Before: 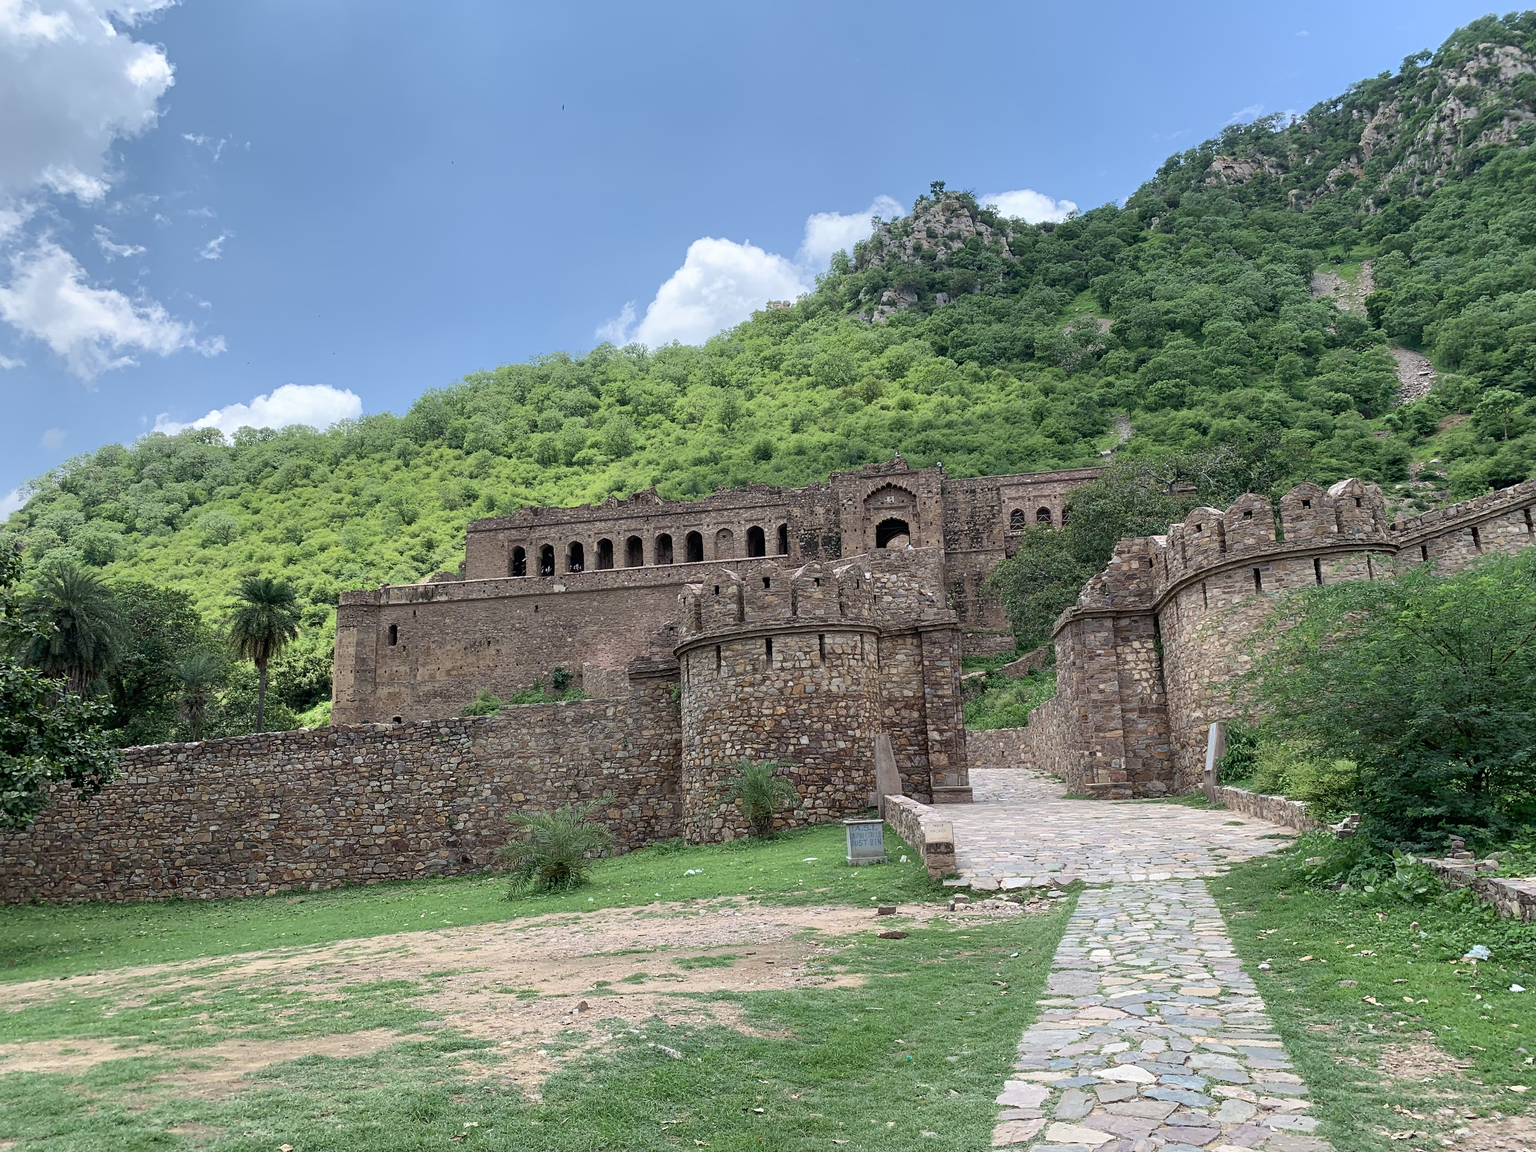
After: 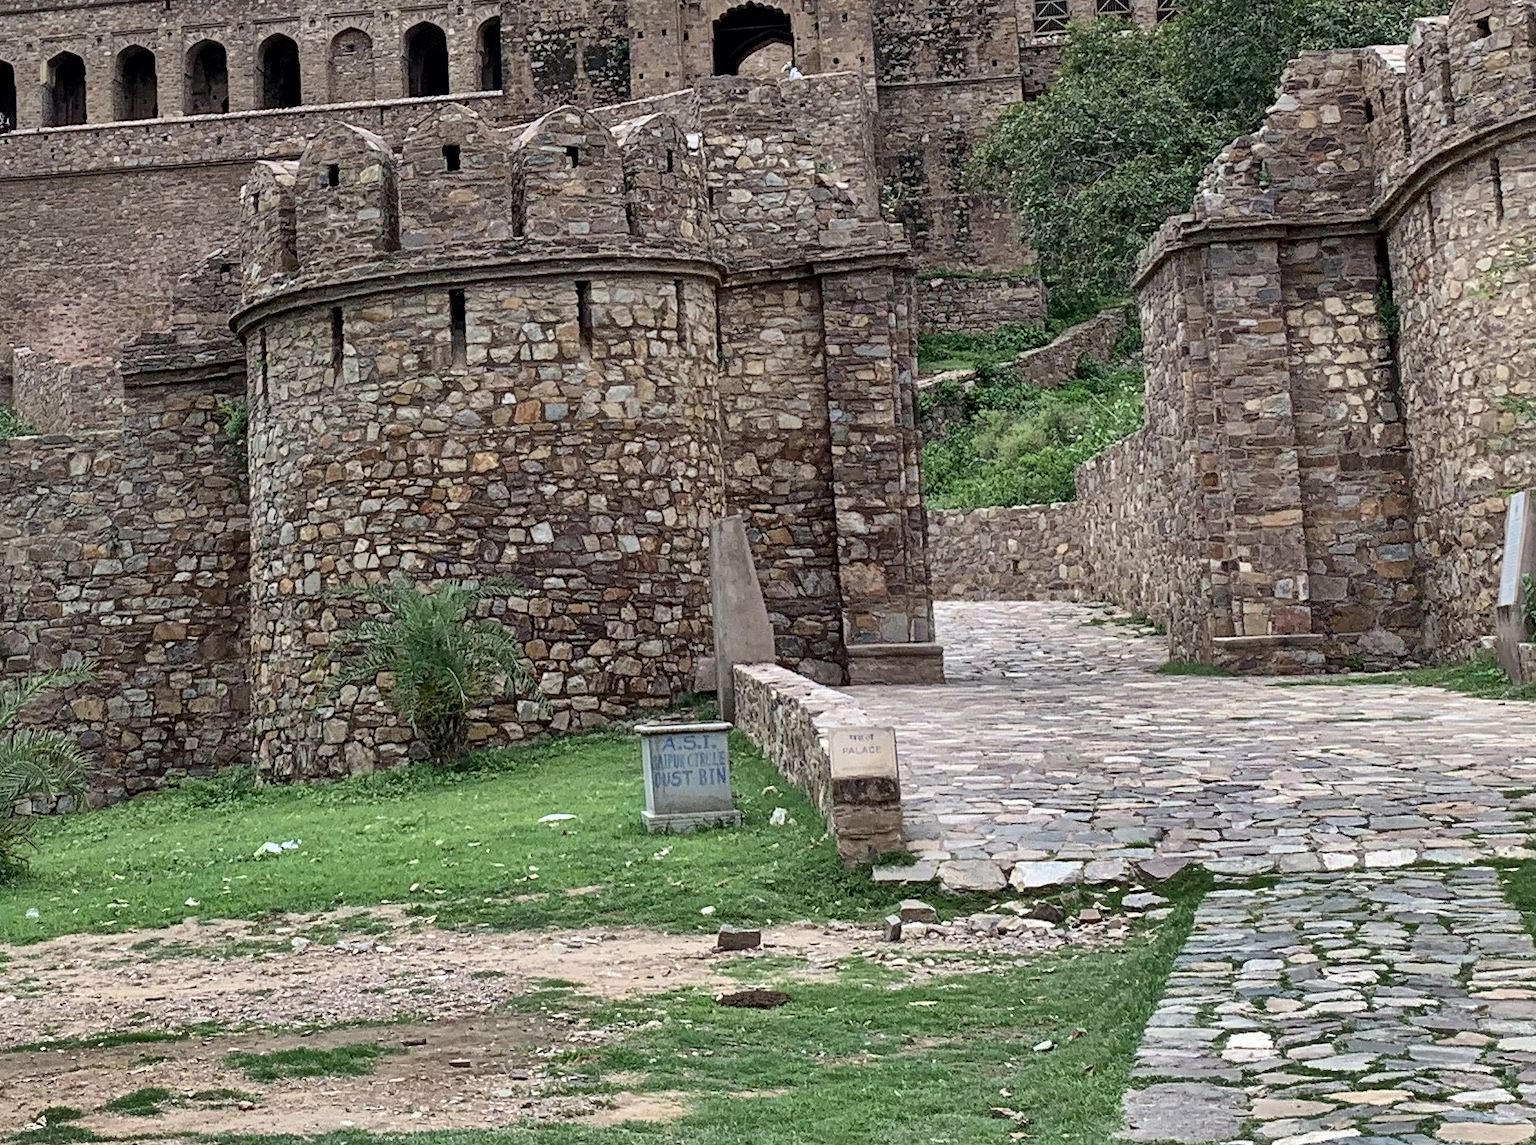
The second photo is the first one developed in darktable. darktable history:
crop: left 37.58%, top 44.844%, right 20.505%, bottom 13.476%
shadows and highlights: shadows 20.83, highlights -81.01, soften with gaussian
local contrast: mode bilateral grid, contrast 20, coarseness 51, detail 132%, midtone range 0.2
